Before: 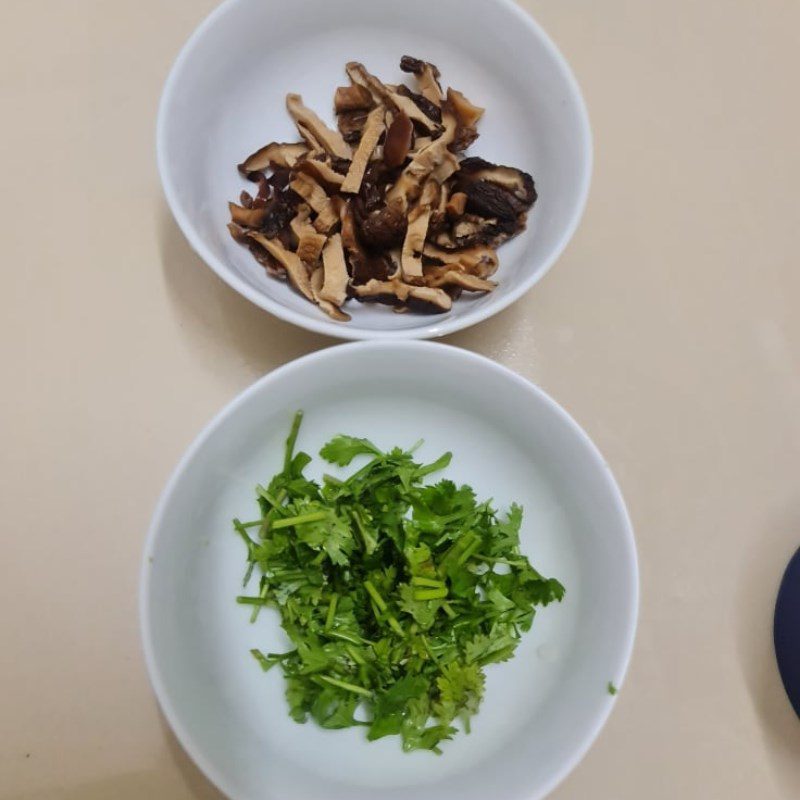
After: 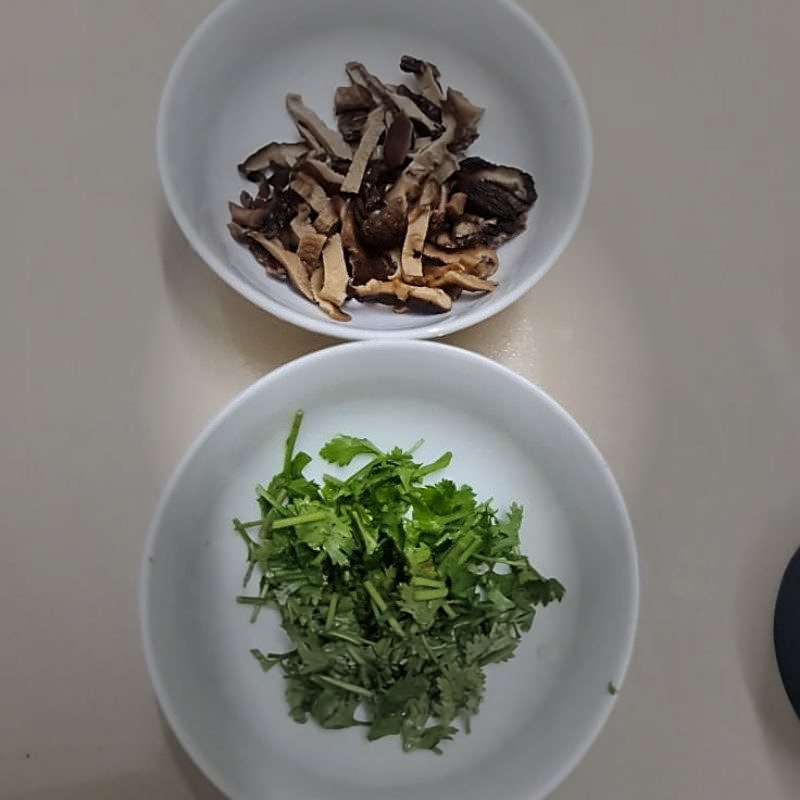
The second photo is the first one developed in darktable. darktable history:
local contrast: highlights 102%, shadows 98%, detail 119%, midtone range 0.2
sharpen: on, module defaults
vignetting: fall-off start 30.92%, fall-off radius 34.74%
